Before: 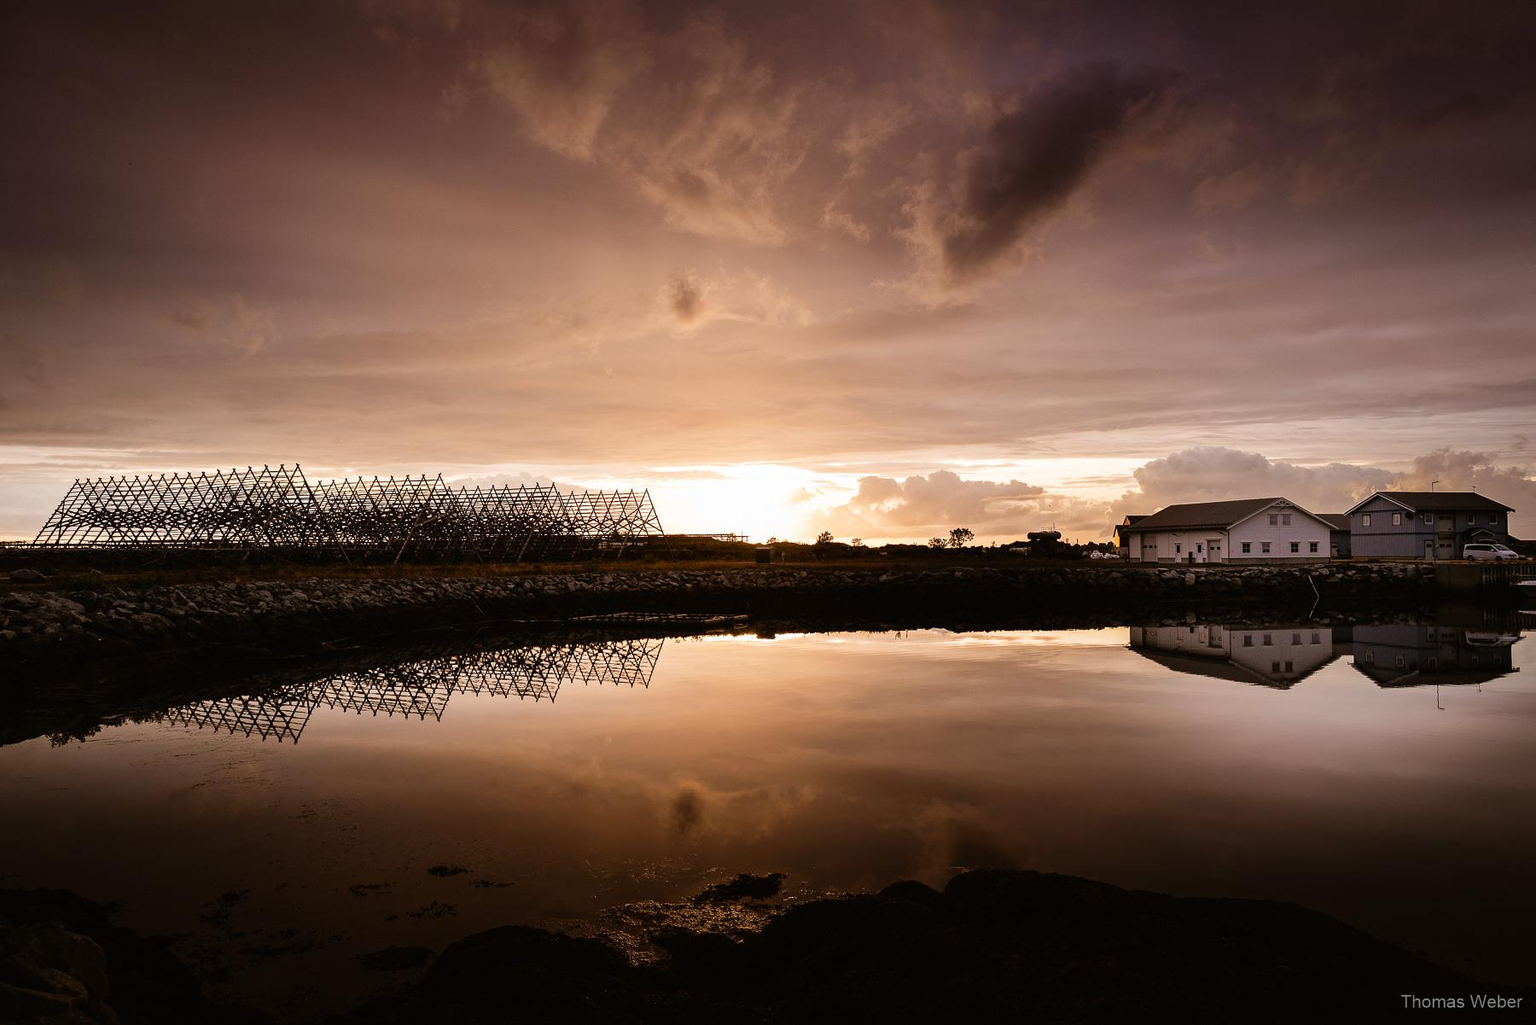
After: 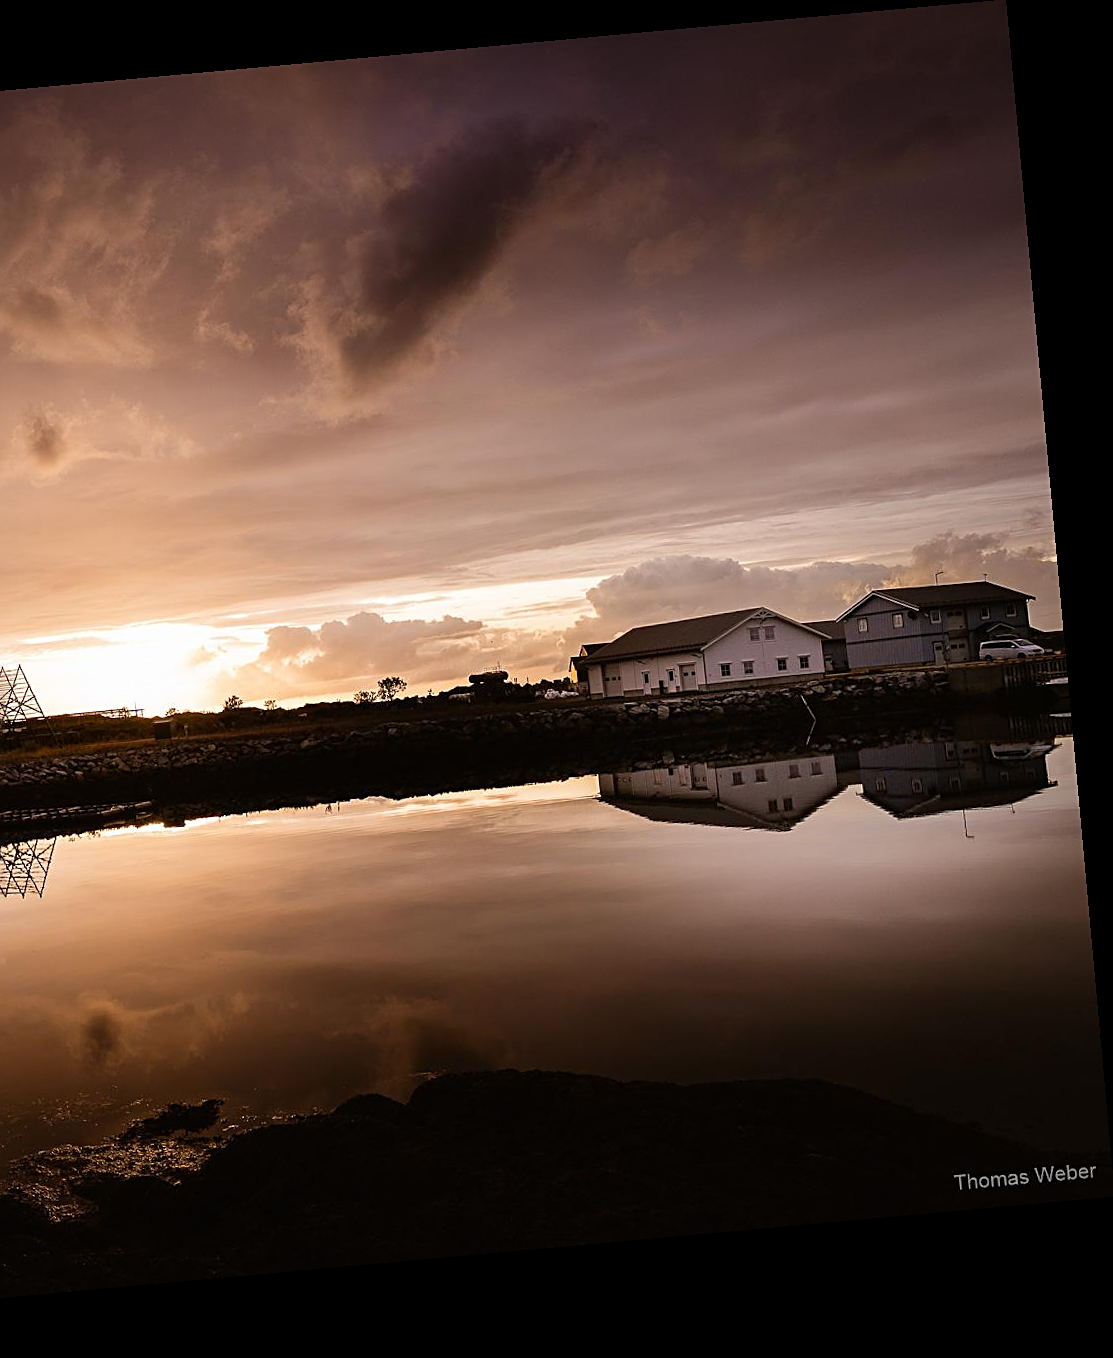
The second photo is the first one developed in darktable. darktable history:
sharpen: on, module defaults
crop: left 41.402%
rotate and perspective: rotation -5.2°, automatic cropping off
